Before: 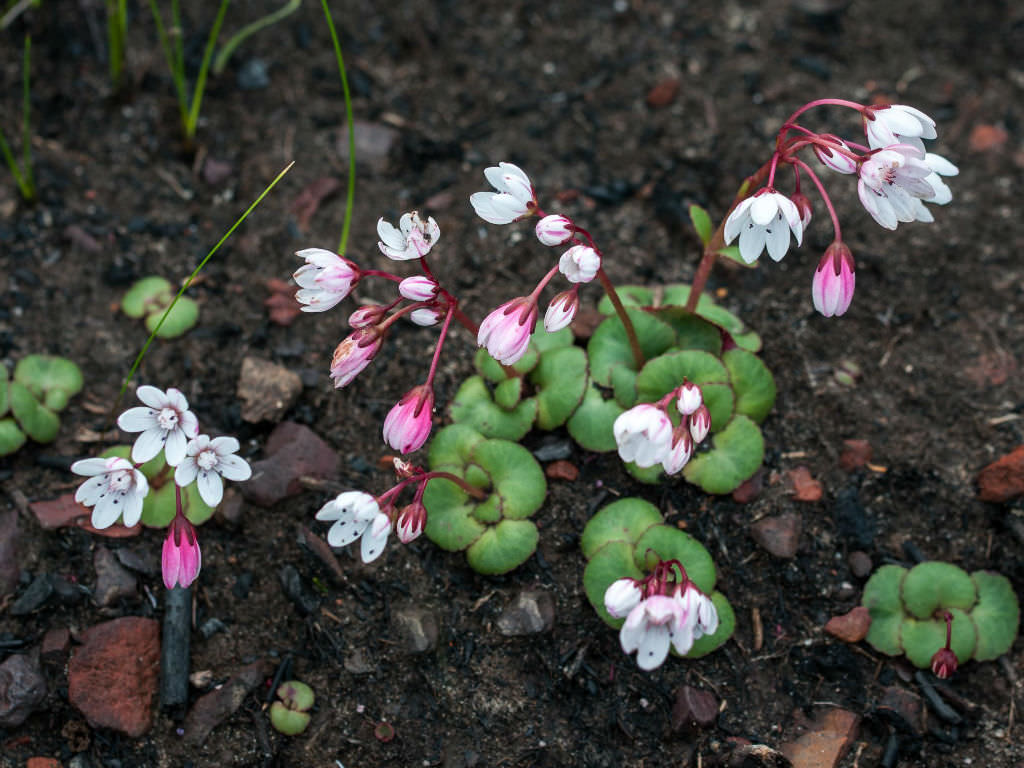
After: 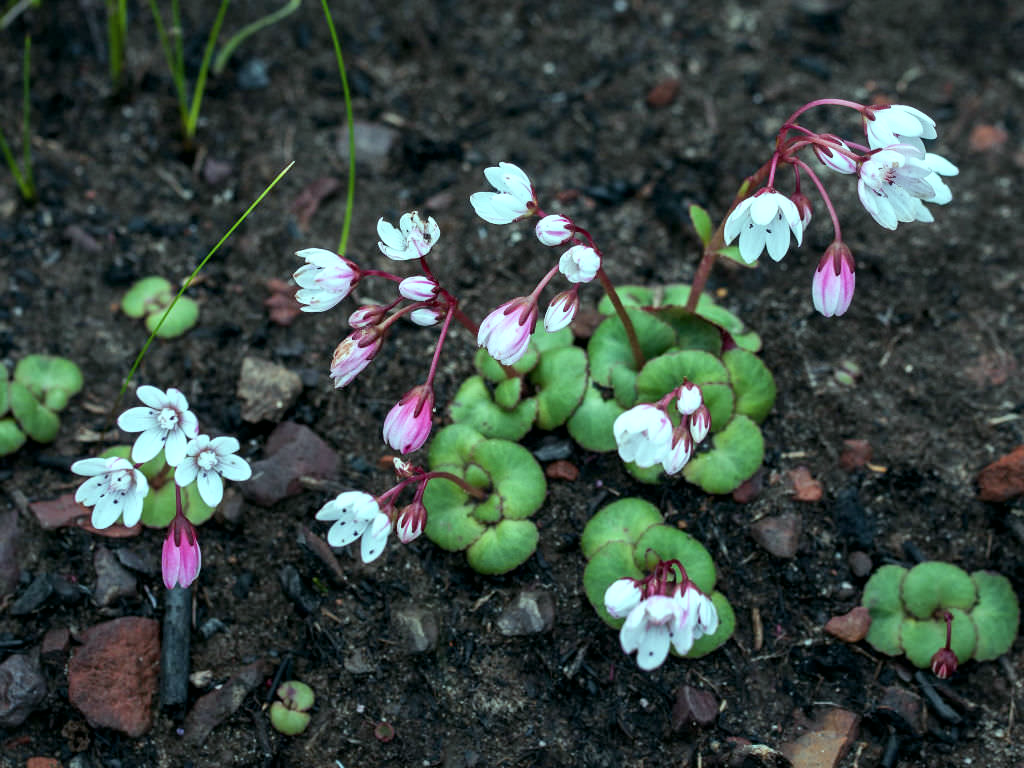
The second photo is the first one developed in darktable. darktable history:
color balance: mode lift, gamma, gain (sRGB), lift [0.997, 0.979, 1.021, 1.011], gamma [1, 1.084, 0.916, 0.998], gain [1, 0.87, 1.13, 1.101], contrast 4.55%, contrast fulcrum 38.24%, output saturation 104.09%
local contrast: mode bilateral grid, contrast 25, coarseness 50, detail 123%, midtone range 0.2
